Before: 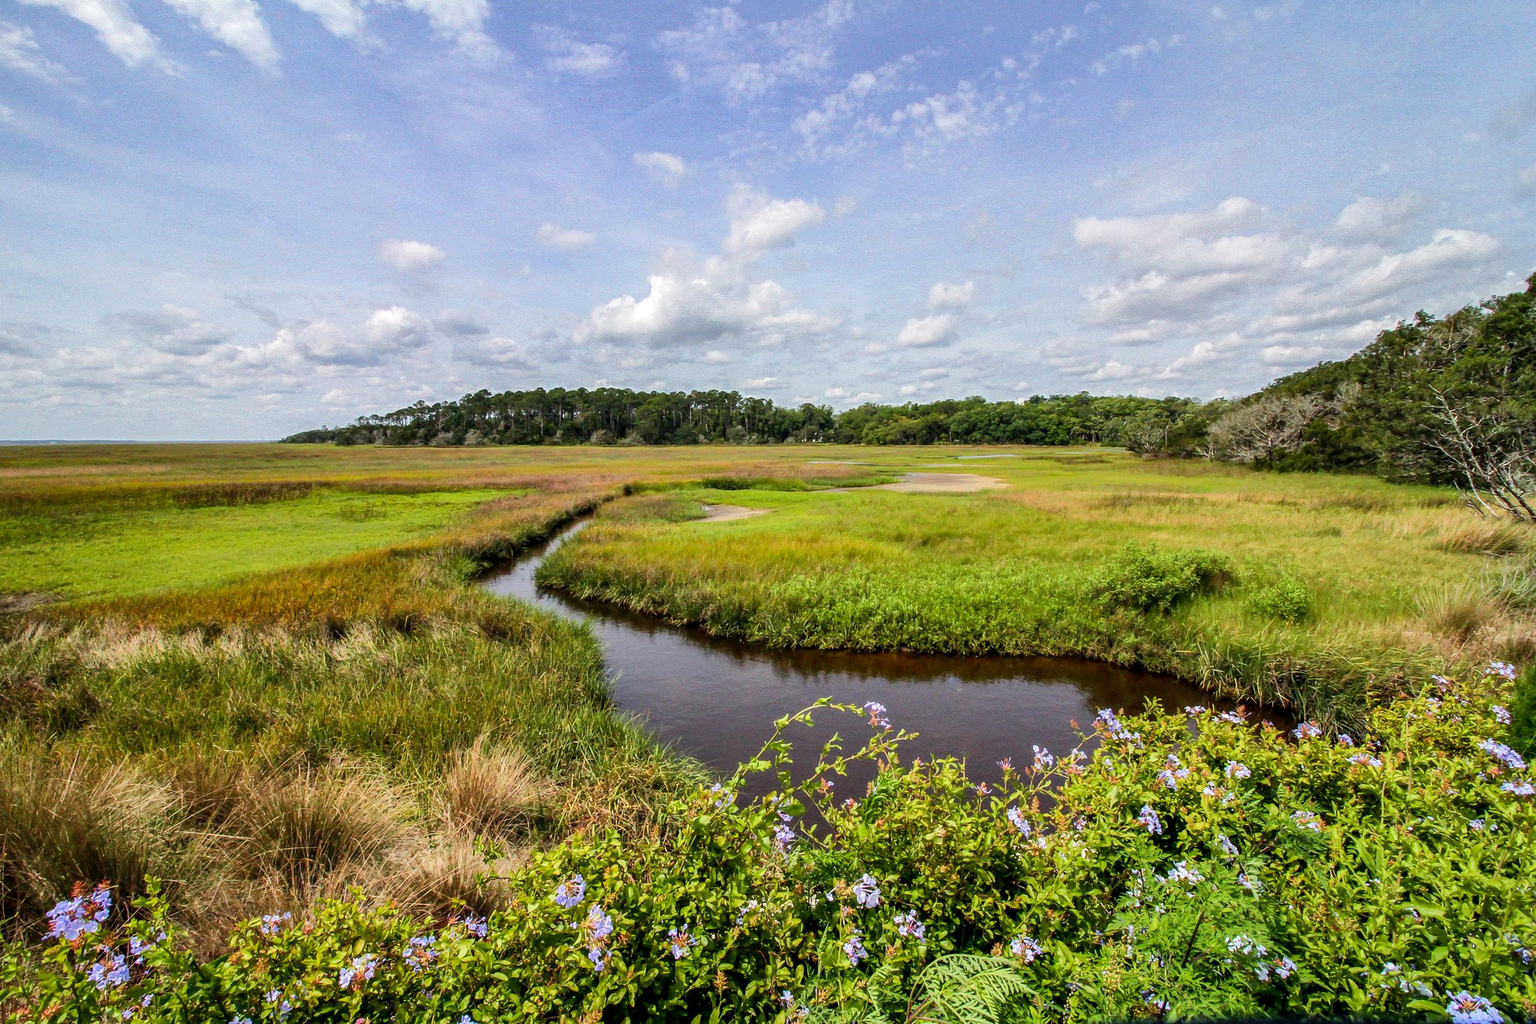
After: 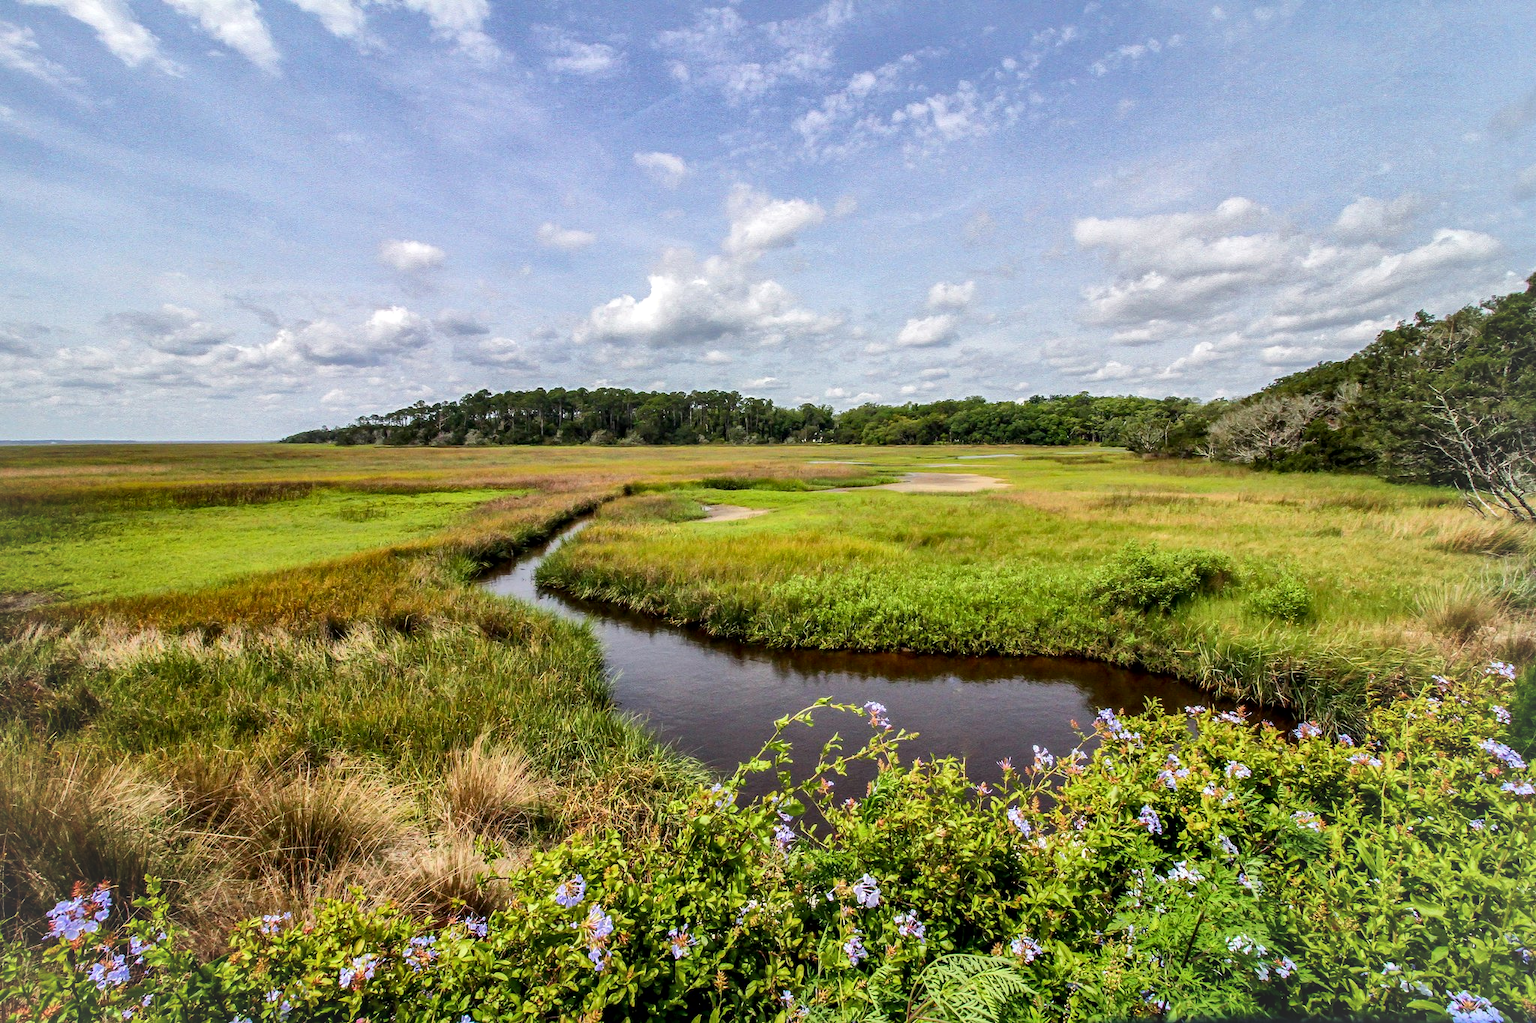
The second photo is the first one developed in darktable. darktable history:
local contrast: mode bilateral grid, contrast 19, coarseness 49, detail 132%, midtone range 0.2
vignetting: brightness 0.048, saturation 0.001, center (-0.031, -0.041), unbound false
